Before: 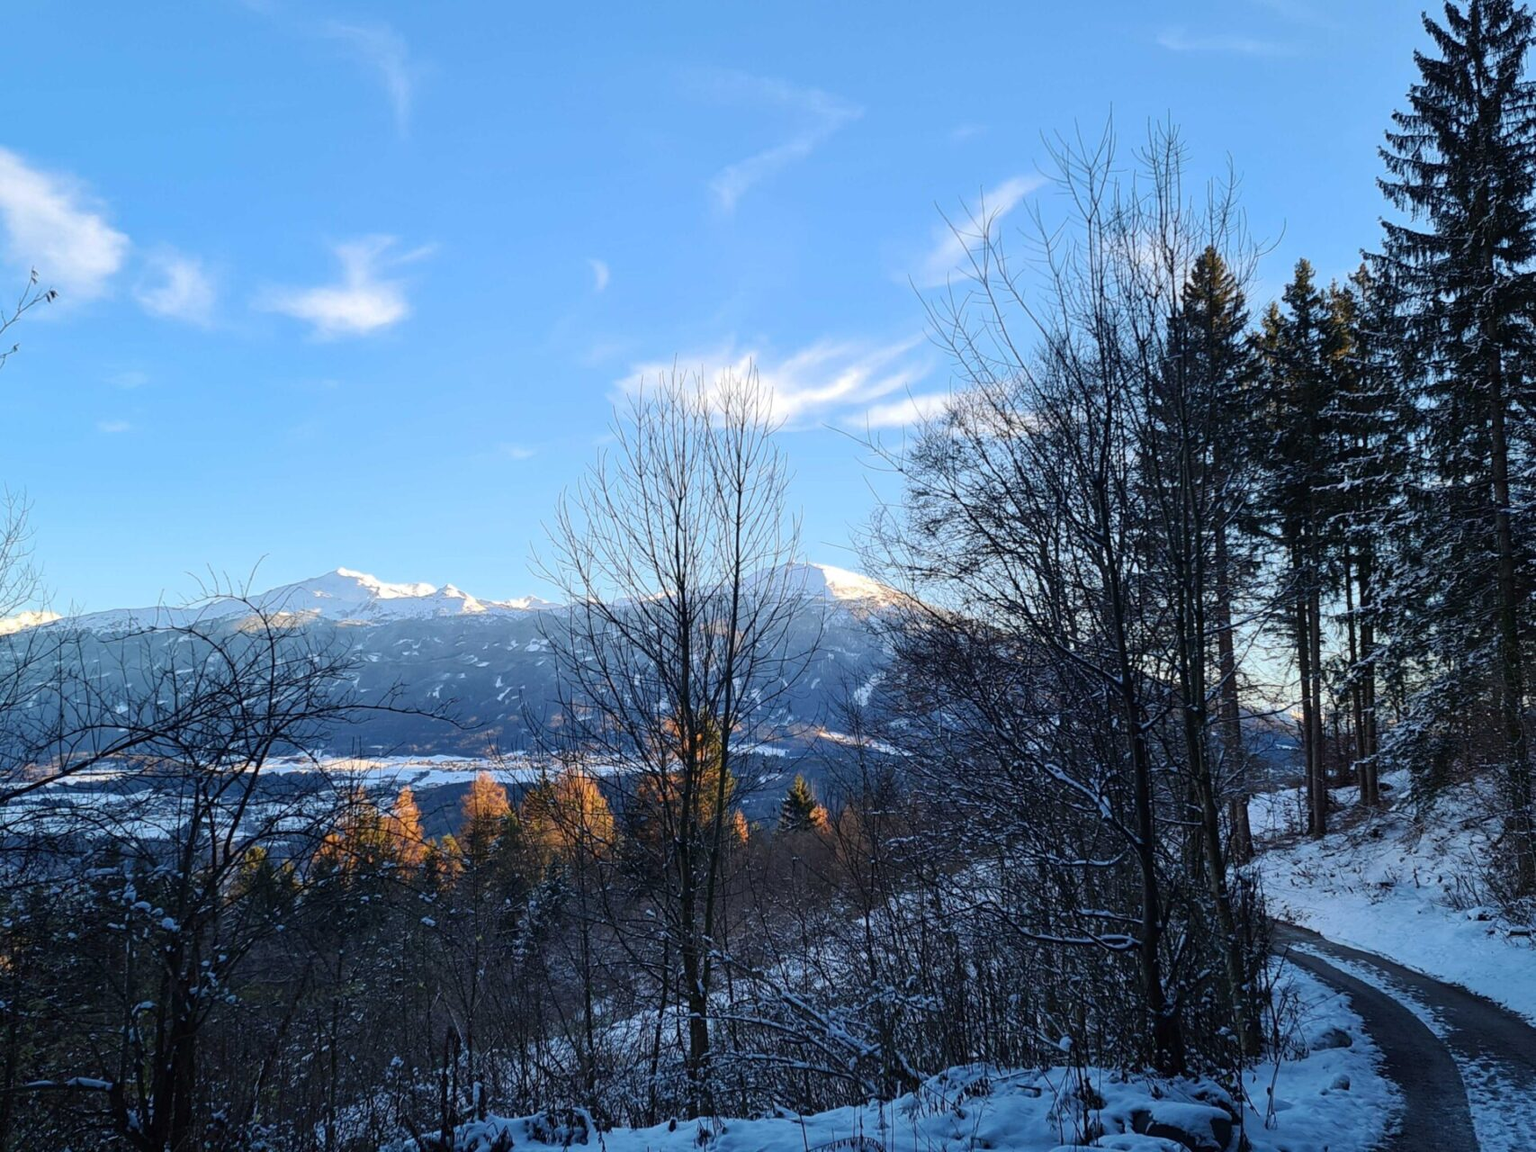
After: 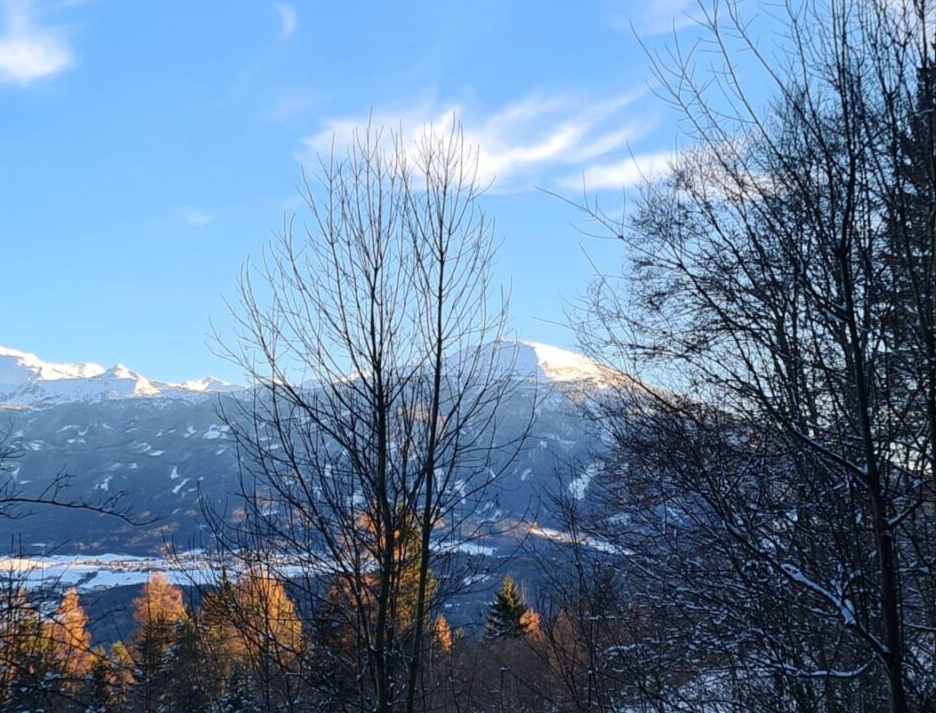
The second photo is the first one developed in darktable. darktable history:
crop and rotate: left 22.286%, top 22.318%, right 22.874%, bottom 21.955%
